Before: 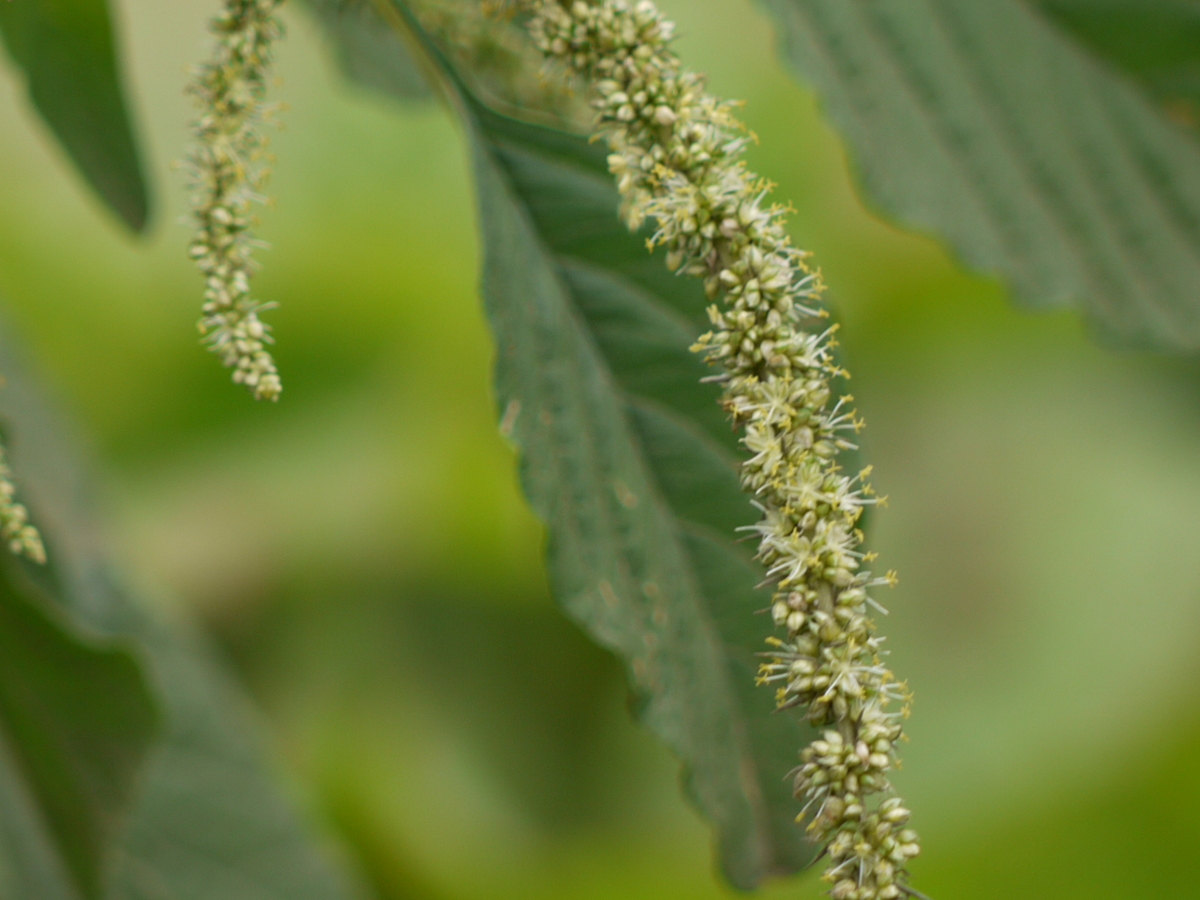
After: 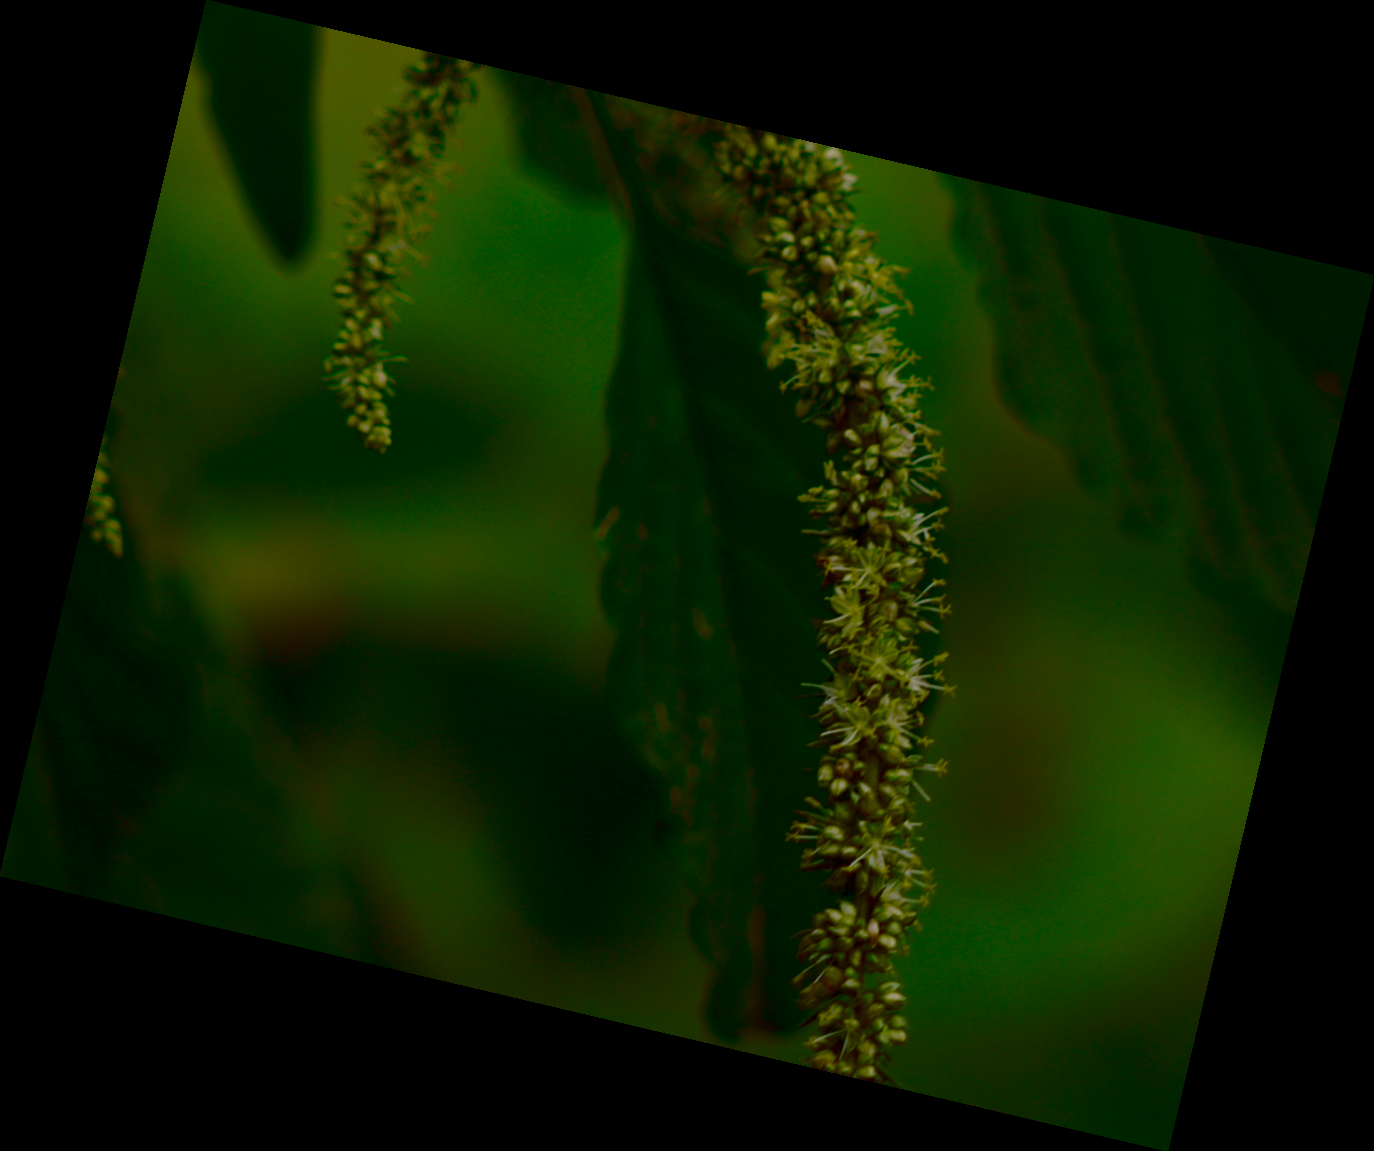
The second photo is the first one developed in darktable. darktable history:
contrast brightness saturation: brightness -1, saturation 1
filmic rgb: black relative exposure -5 EV, hardness 2.88, contrast 1.2, highlights saturation mix -30%
rotate and perspective: rotation 13.27°, automatic cropping off
